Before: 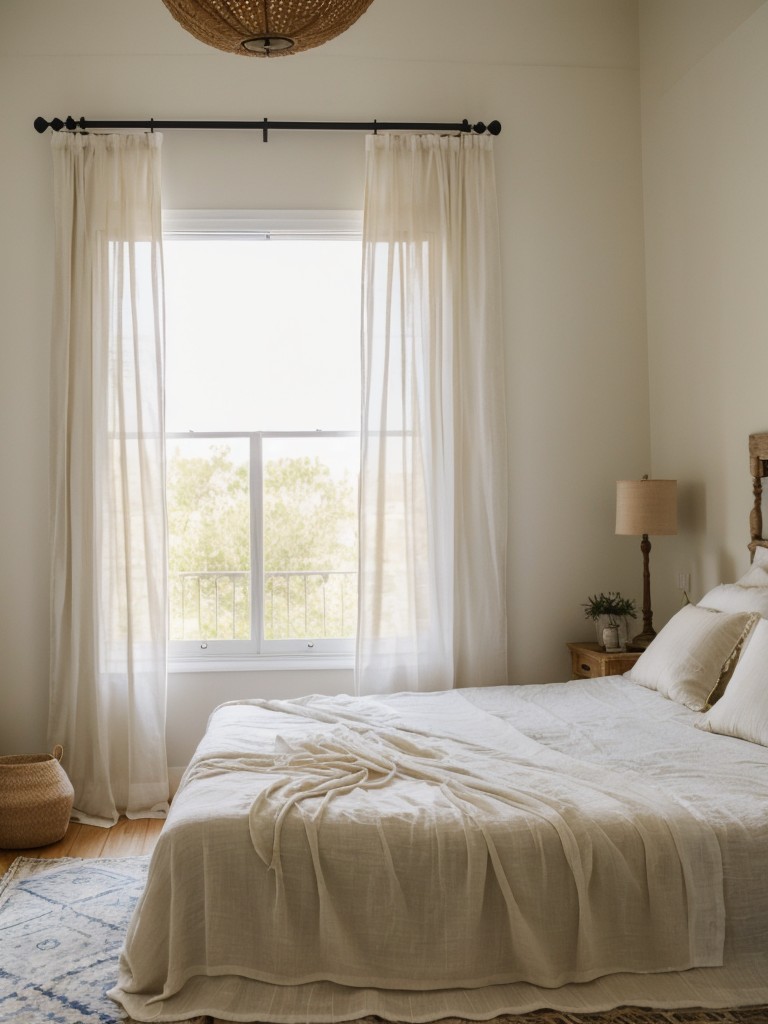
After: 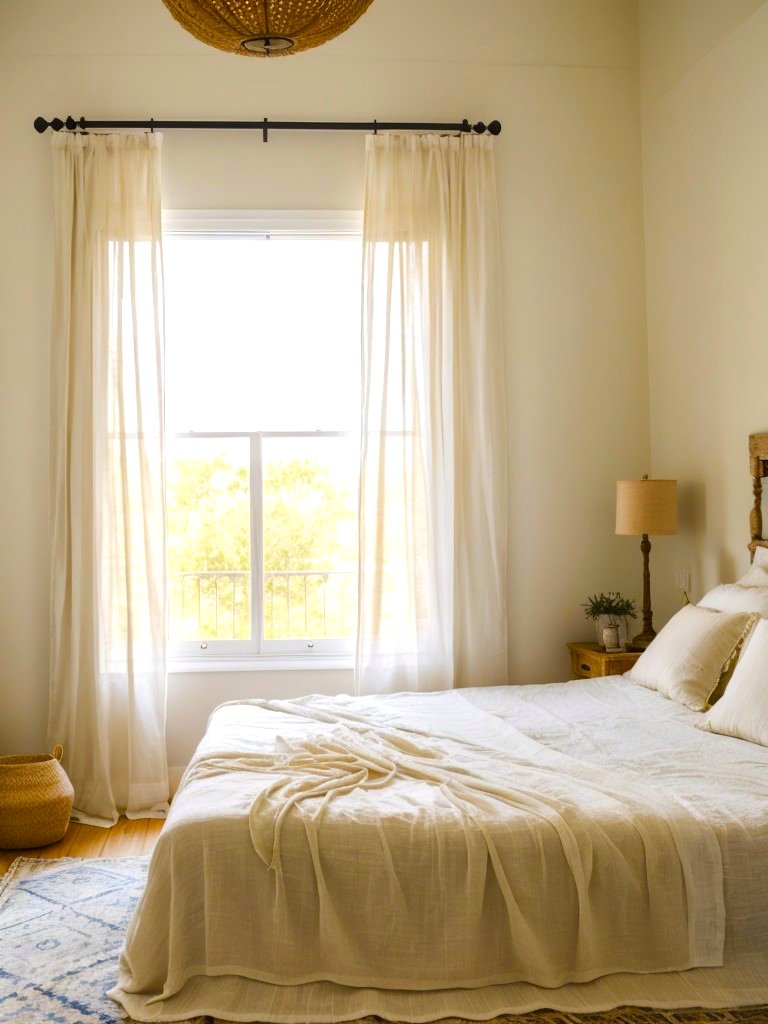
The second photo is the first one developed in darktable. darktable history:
color balance rgb: power › chroma 0.26%, power › hue 63.21°, perceptual saturation grading › global saturation 75.785%, perceptual saturation grading › shadows -30.833%, perceptual brilliance grading › global brilliance 9.875%, perceptual brilliance grading › shadows 15.172%
